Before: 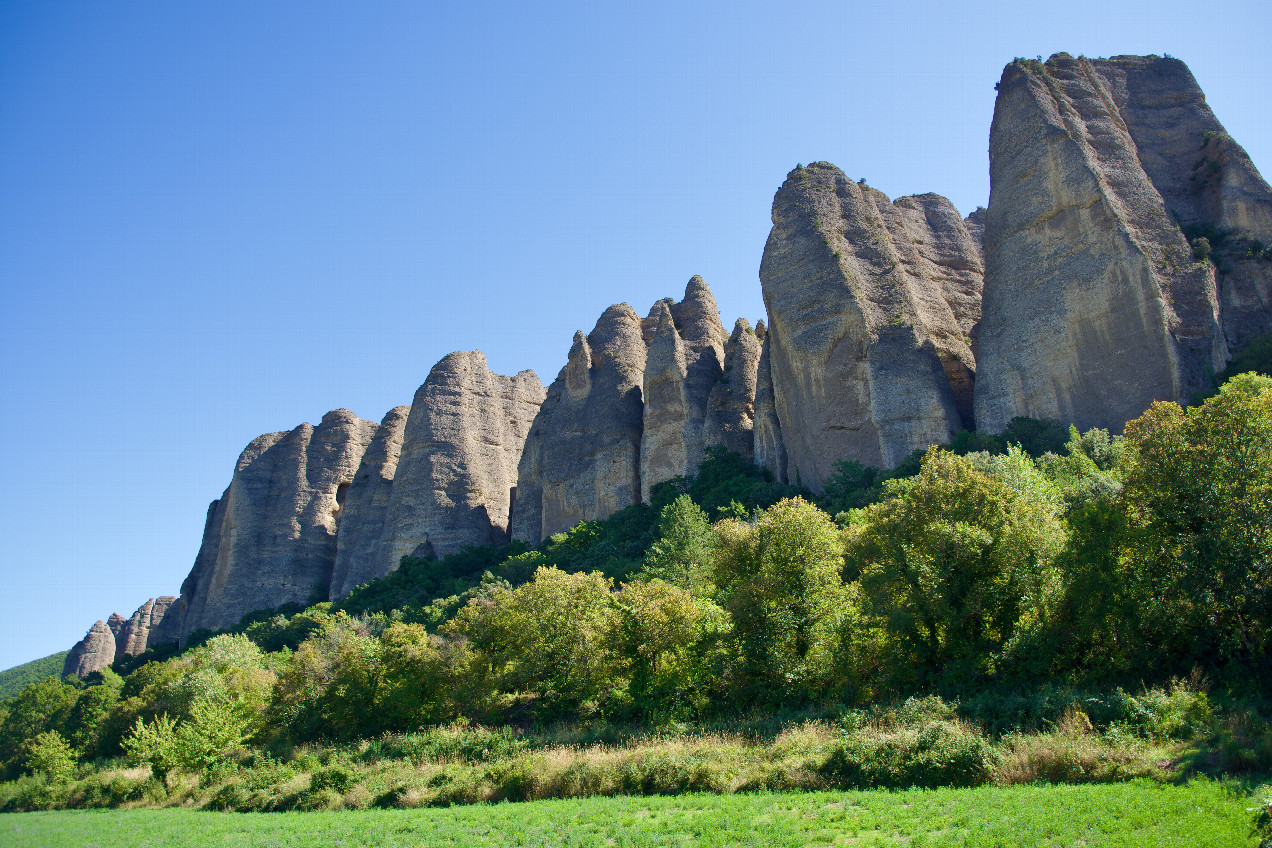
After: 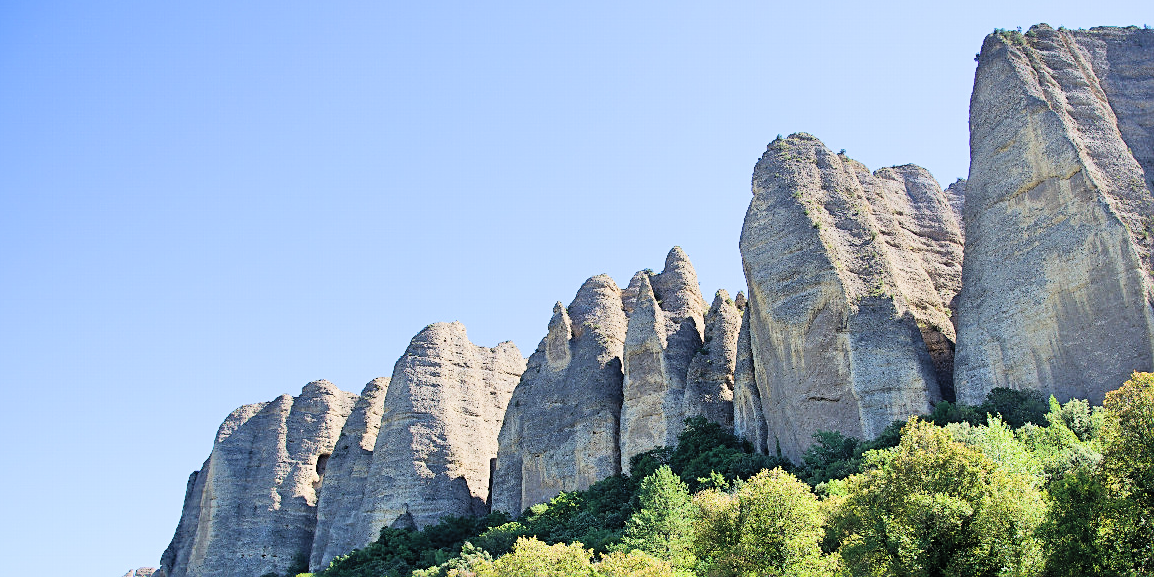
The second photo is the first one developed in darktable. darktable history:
crop: left 1.594%, top 3.444%, right 7.624%, bottom 28.499%
sharpen: on, module defaults
exposure: black level correction 0, exposure 0.833 EV, compensate highlight preservation false
filmic rgb: black relative exposure -7.49 EV, white relative exposure 5 EV, hardness 3.31, contrast 1.299
contrast brightness saturation: brightness 0.142
